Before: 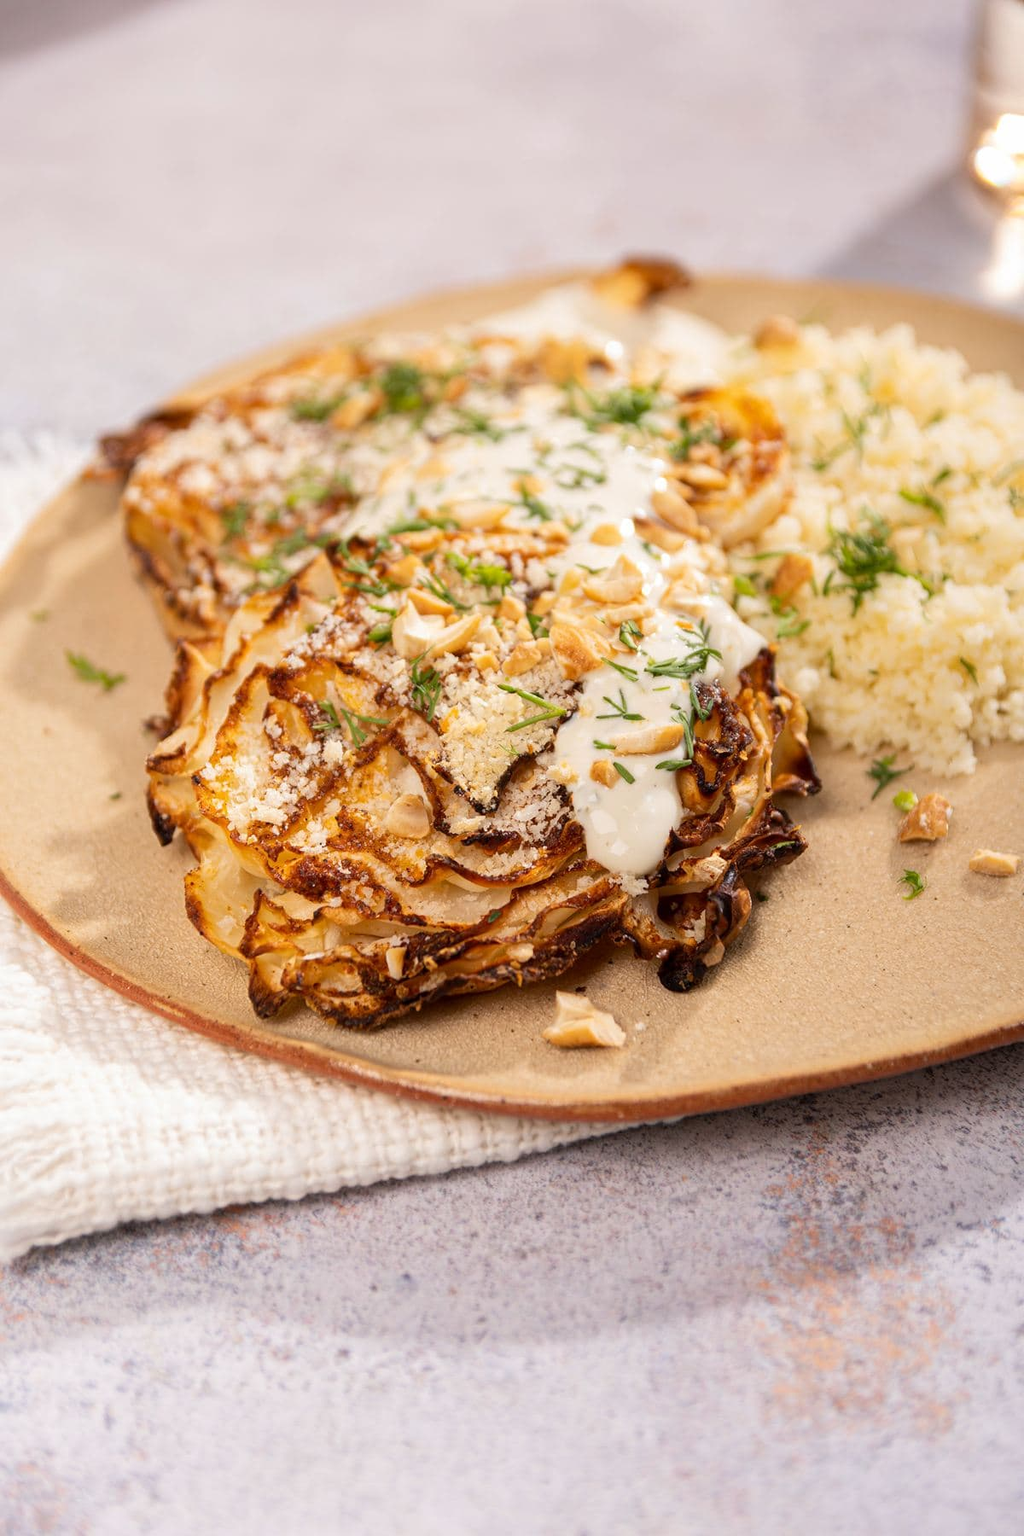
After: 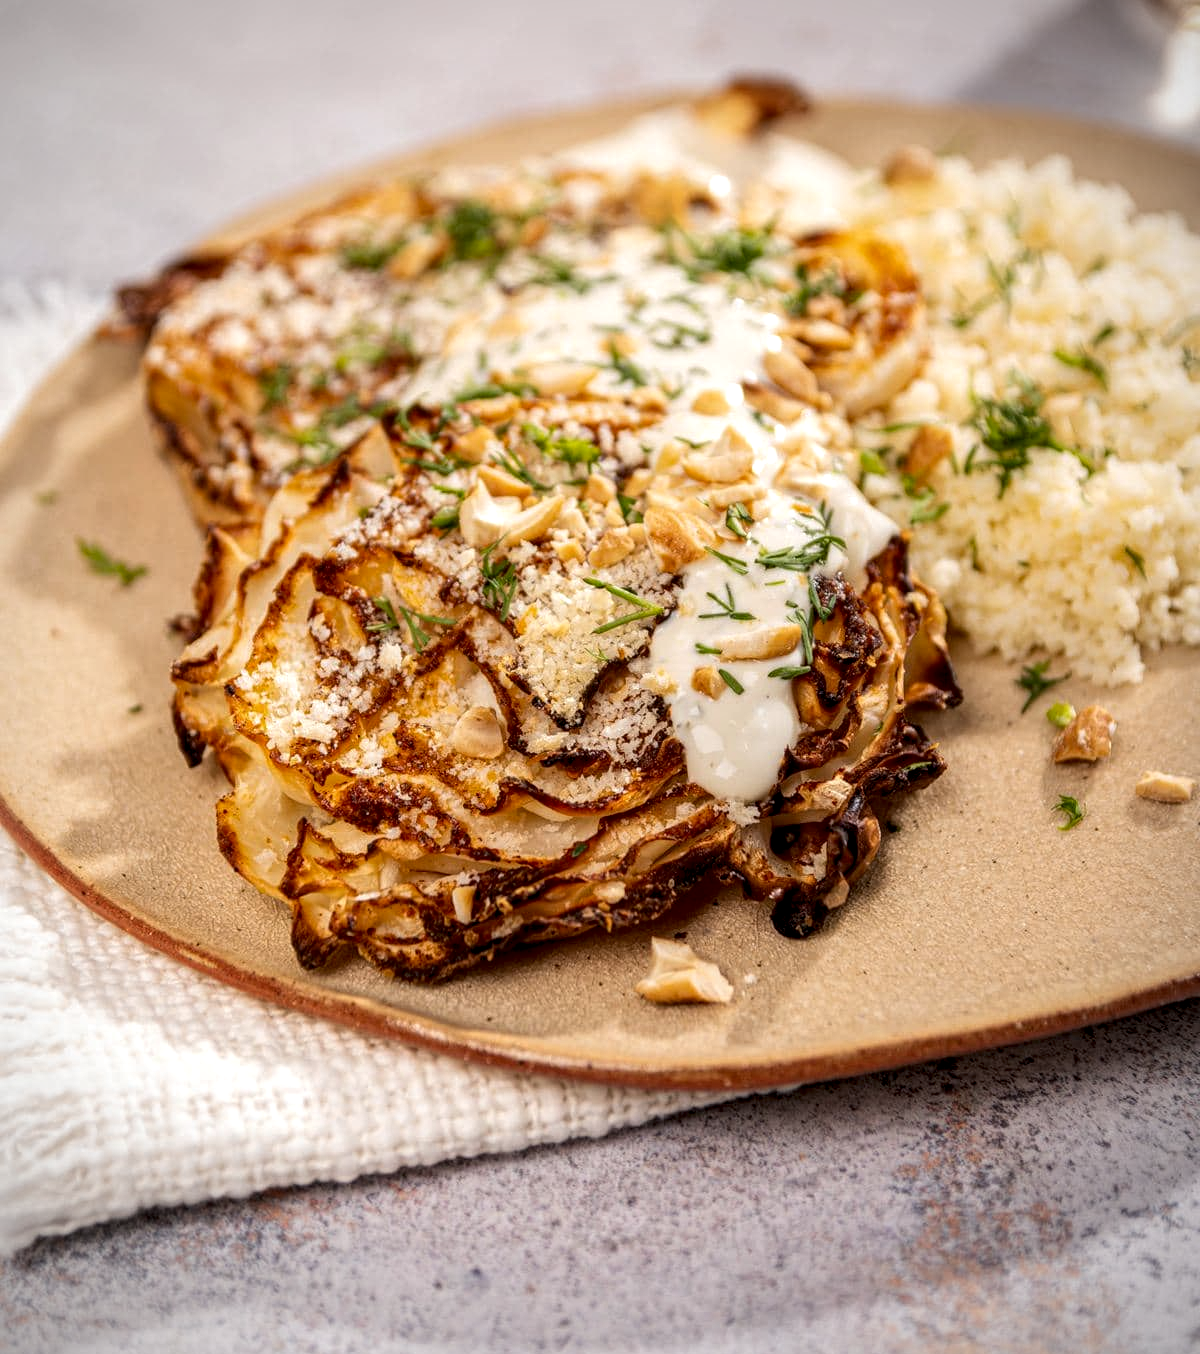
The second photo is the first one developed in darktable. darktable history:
vignetting: fall-off radius 60.8%
local contrast: highlights 27%, detail 150%
crop and rotate: top 12.49%, bottom 12.261%
